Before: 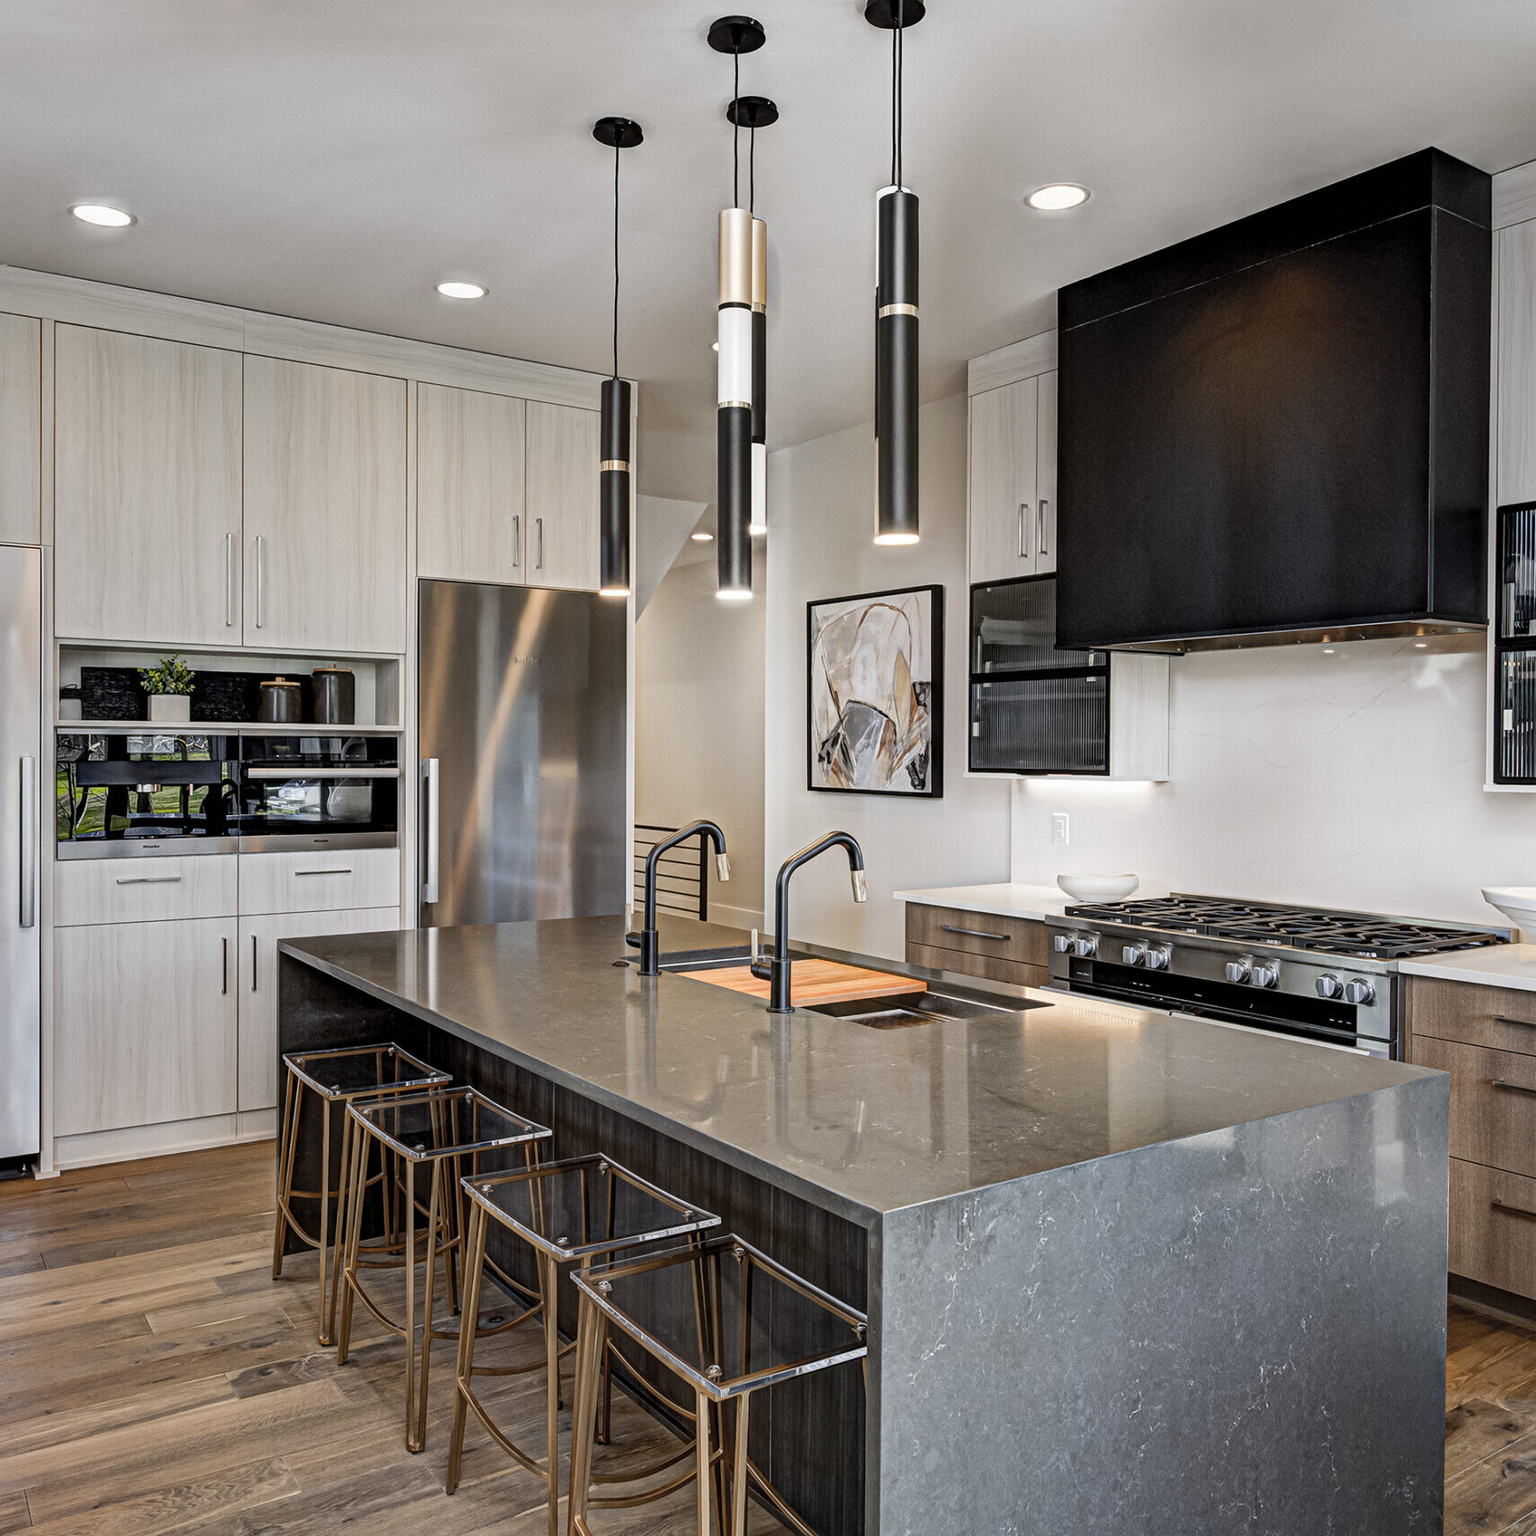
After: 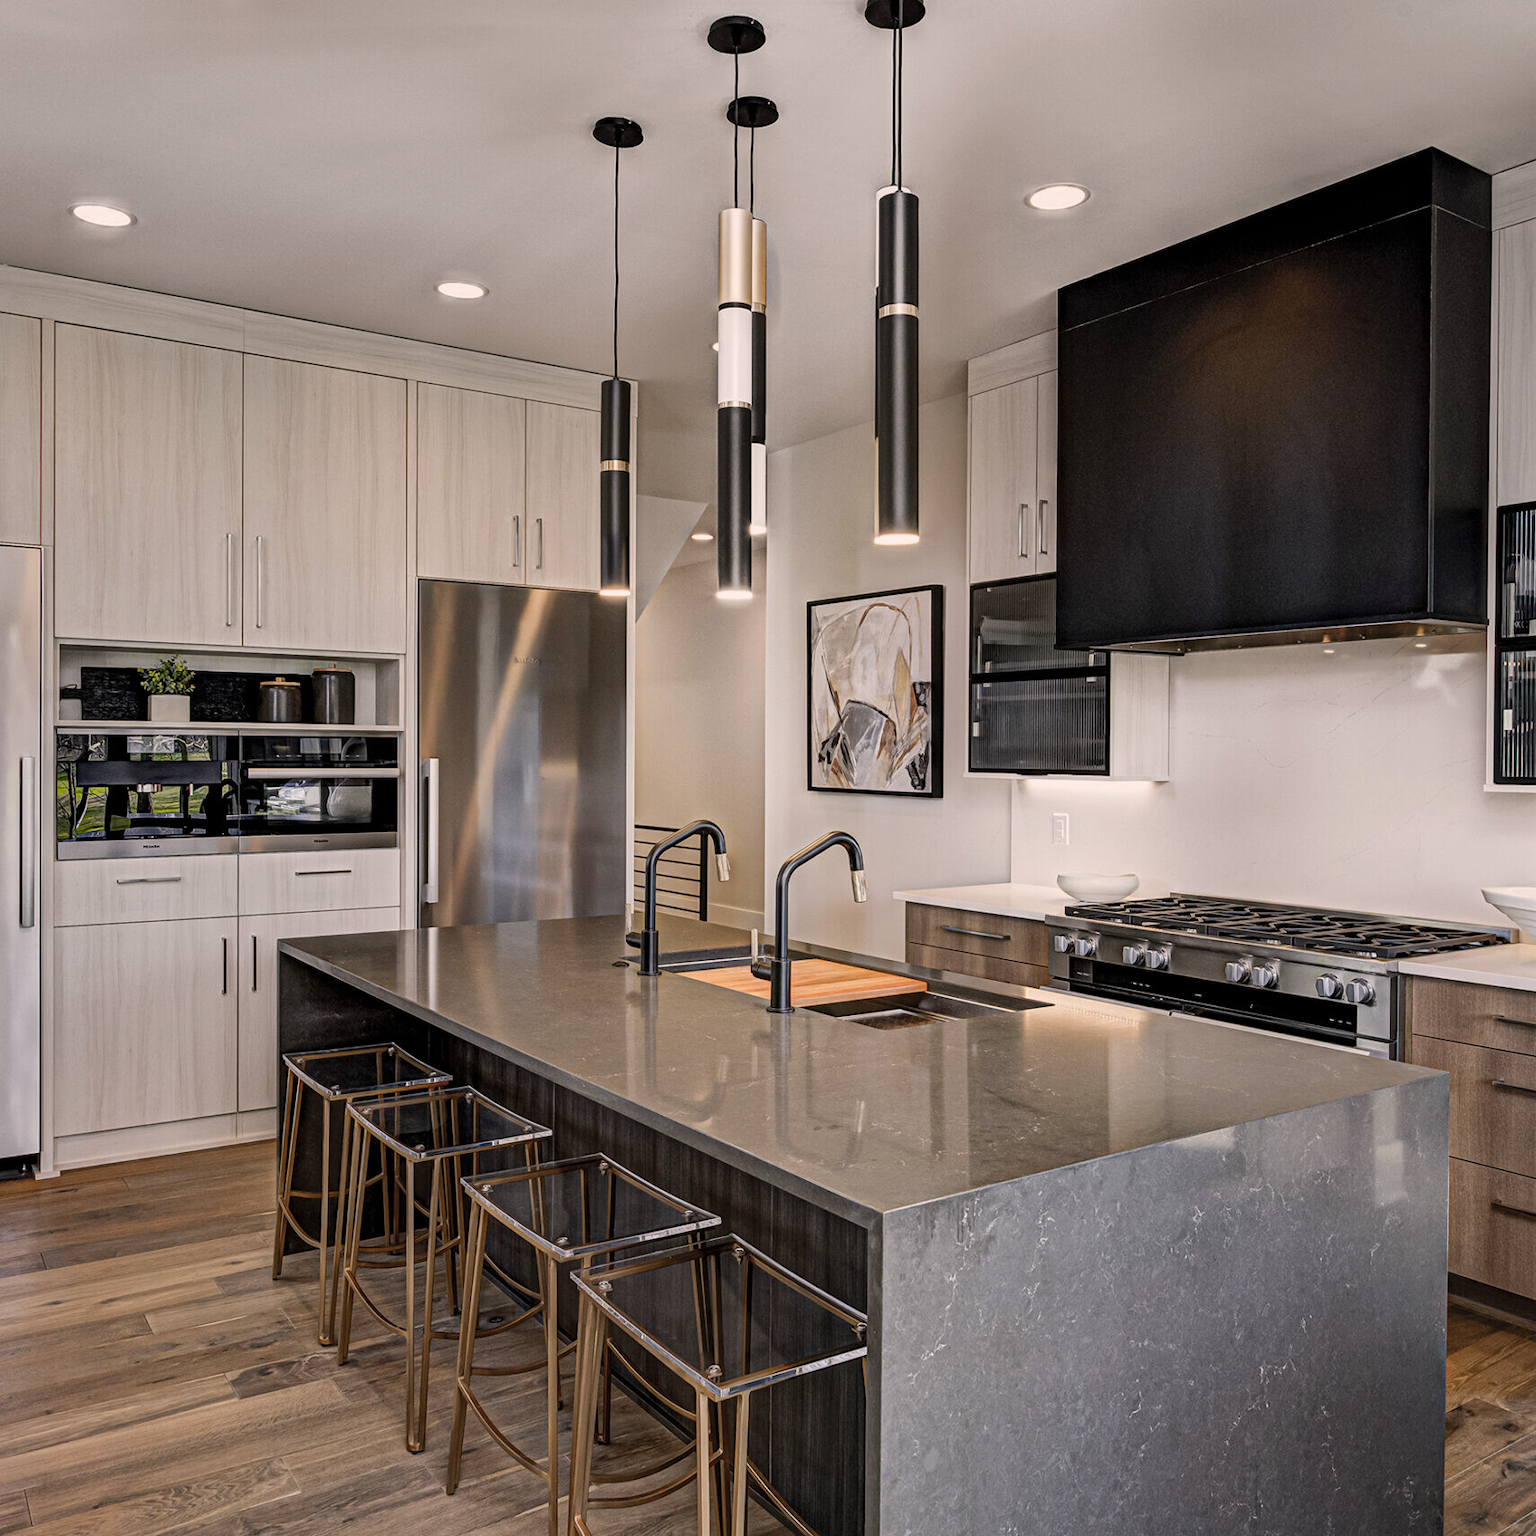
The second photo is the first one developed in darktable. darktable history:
color correction: highlights a* 5.76, highlights b* 4.8
exposure: exposure -0.171 EV, compensate exposure bias true, compensate highlight preservation false
